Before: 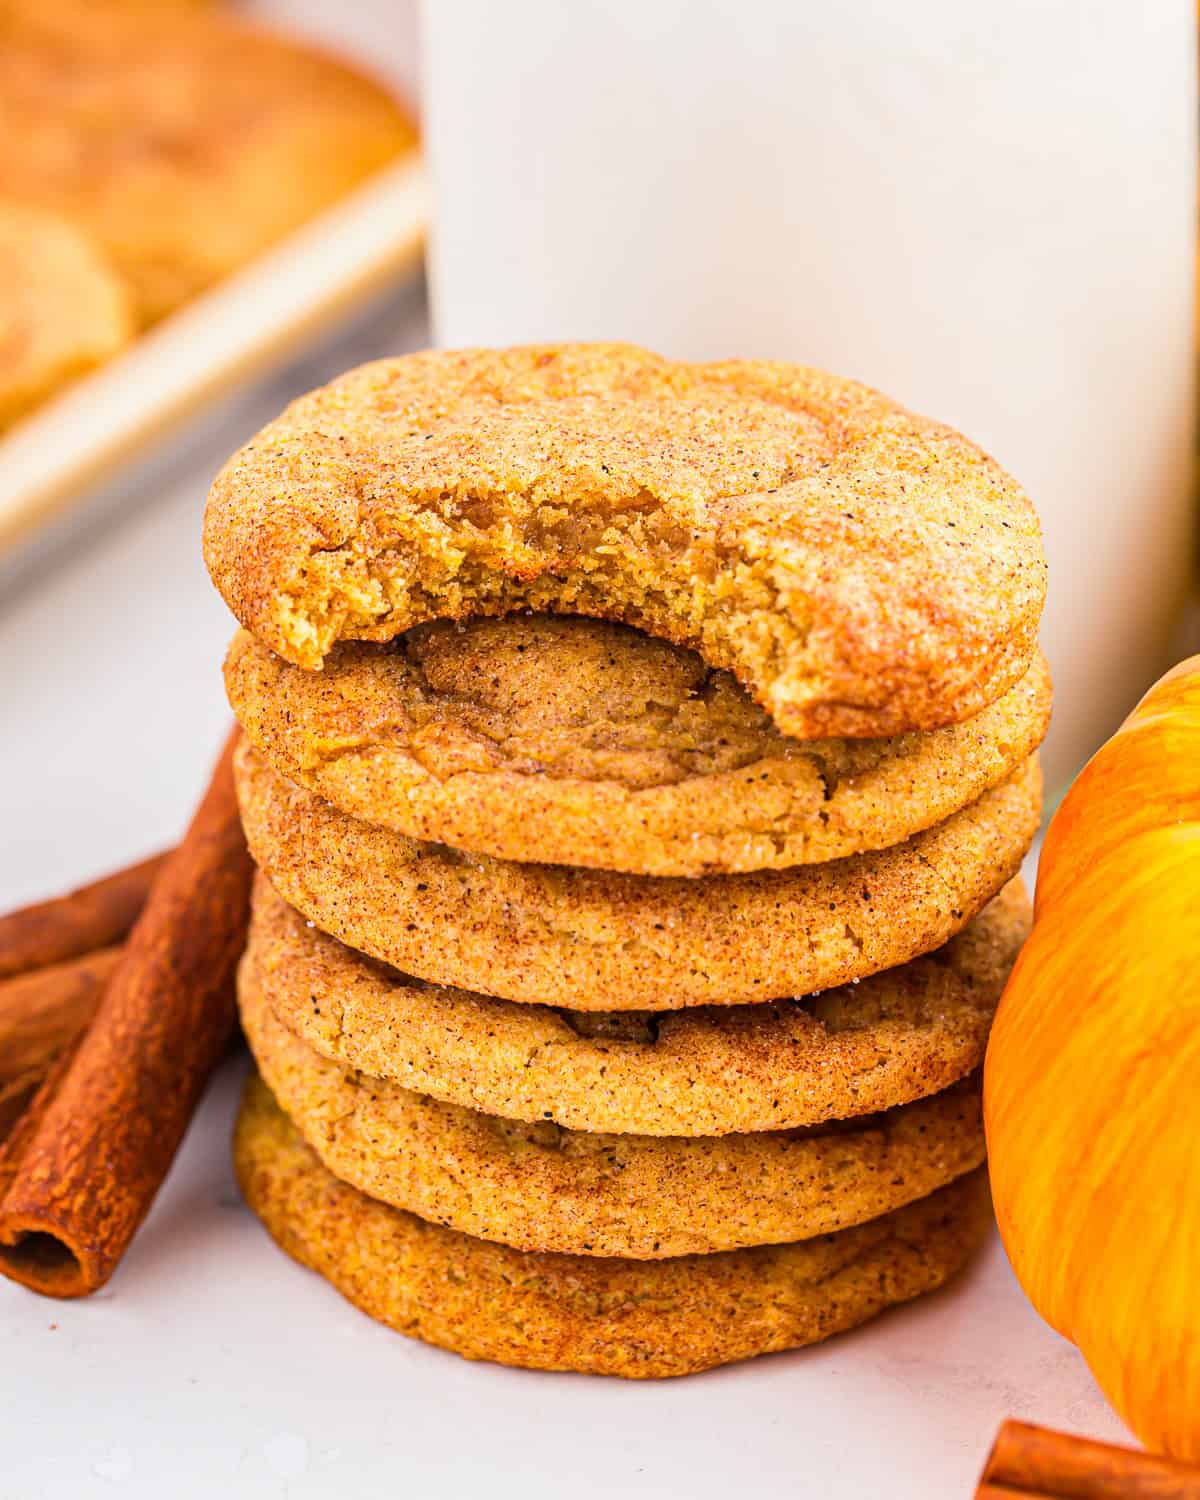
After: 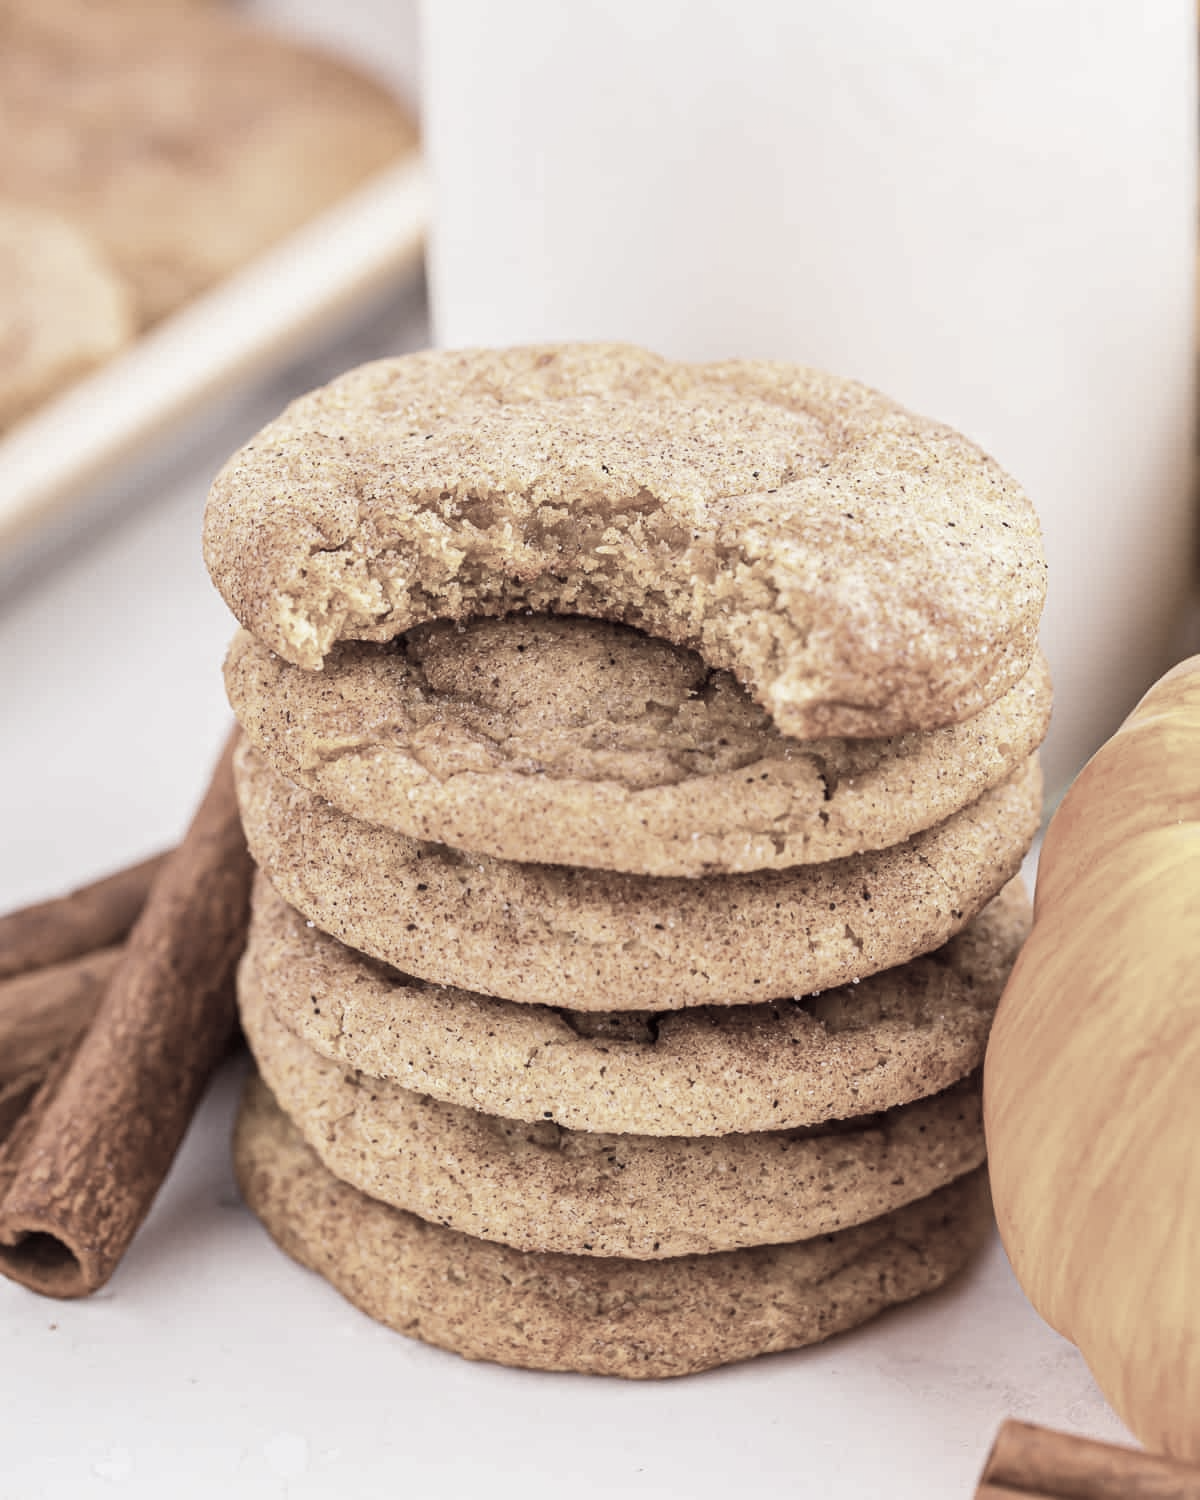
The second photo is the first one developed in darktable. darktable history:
color correction: saturation 0.3
rgb levels: mode RGB, independent channels, levels [[0, 0.474, 1], [0, 0.5, 1], [0, 0.5, 1]]
